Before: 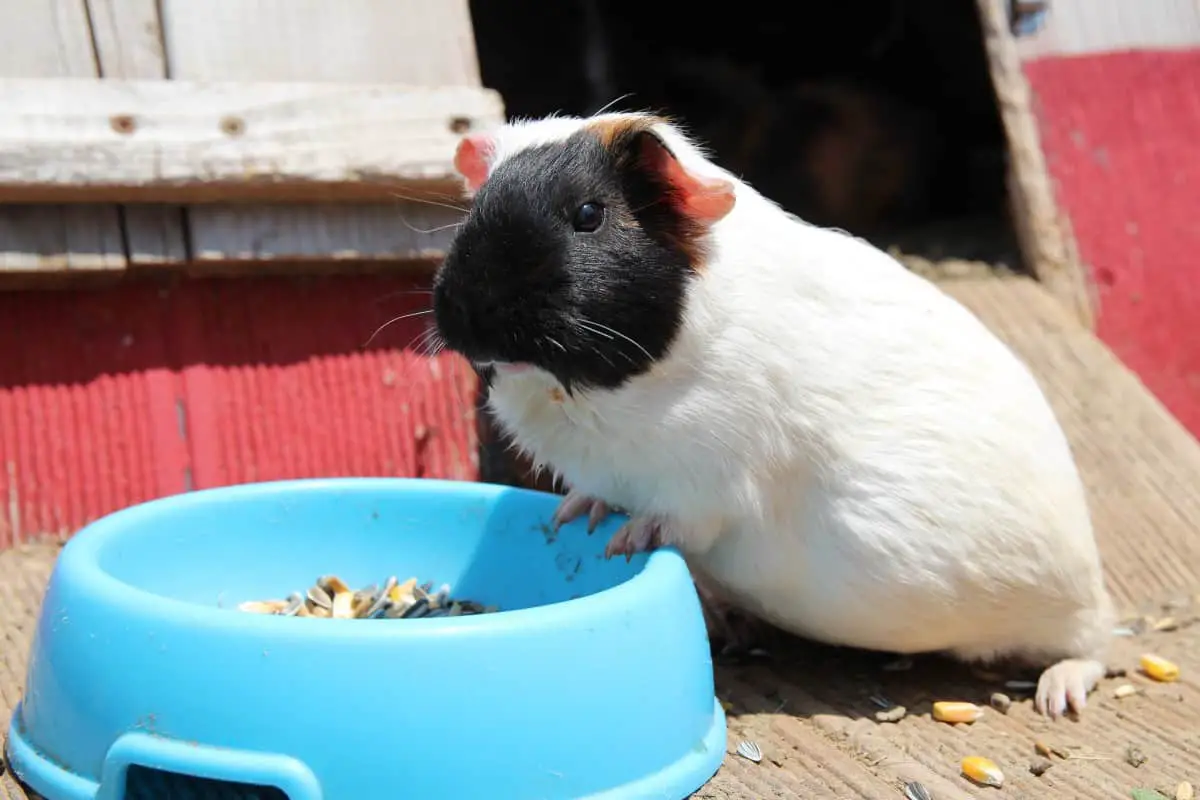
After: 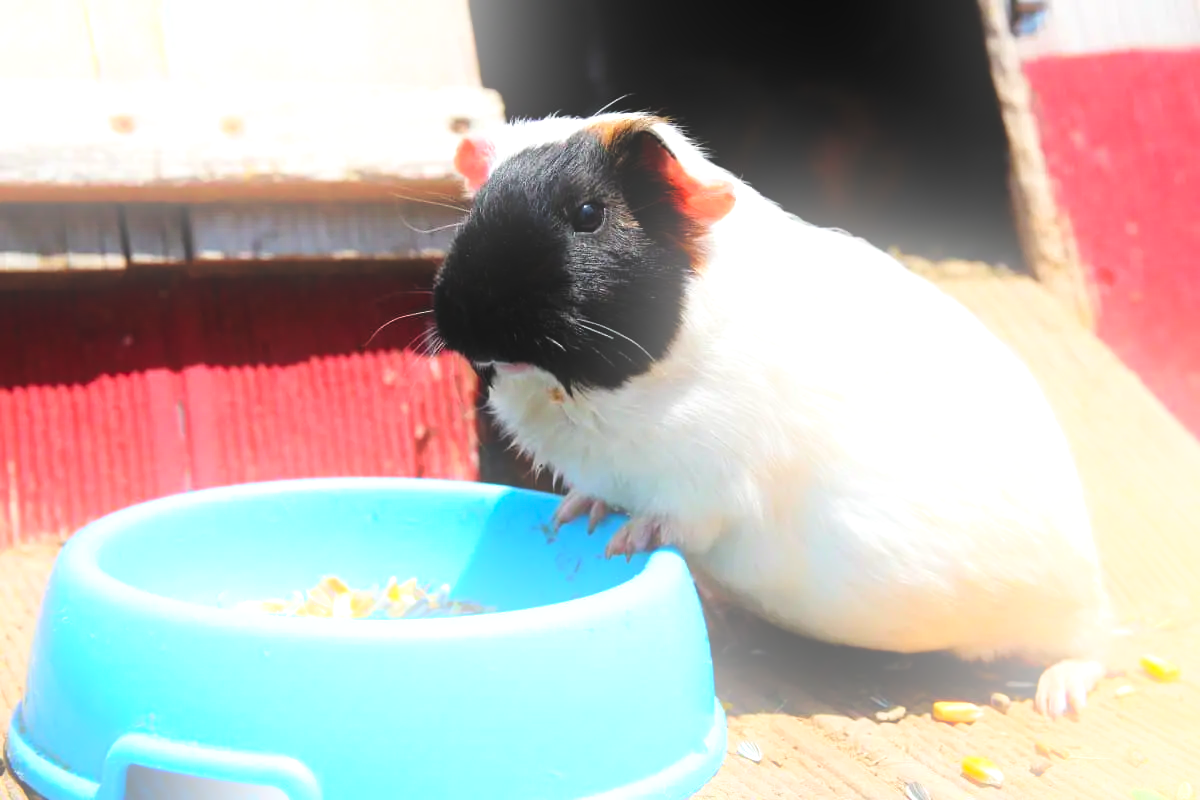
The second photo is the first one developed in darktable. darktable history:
tone curve: curves: ch0 [(0, 0) (0.003, 0.002) (0.011, 0.006) (0.025, 0.014) (0.044, 0.025) (0.069, 0.039) (0.1, 0.056) (0.136, 0.082) (0.177, 0.116) (0.224, 0.163) (0.277, 0.233) (0.335, 0.311) (0.399, 0.396) (0.468, 0.488) (0.543, 0.588) (0.623, 0.695) (0.709, 0.809) (0.801, 0.912) (0.898, 0.997) (1, 1)], preserve colors none
contrast brightness saturation: contrast 0.05
bloom: on, module defaults
